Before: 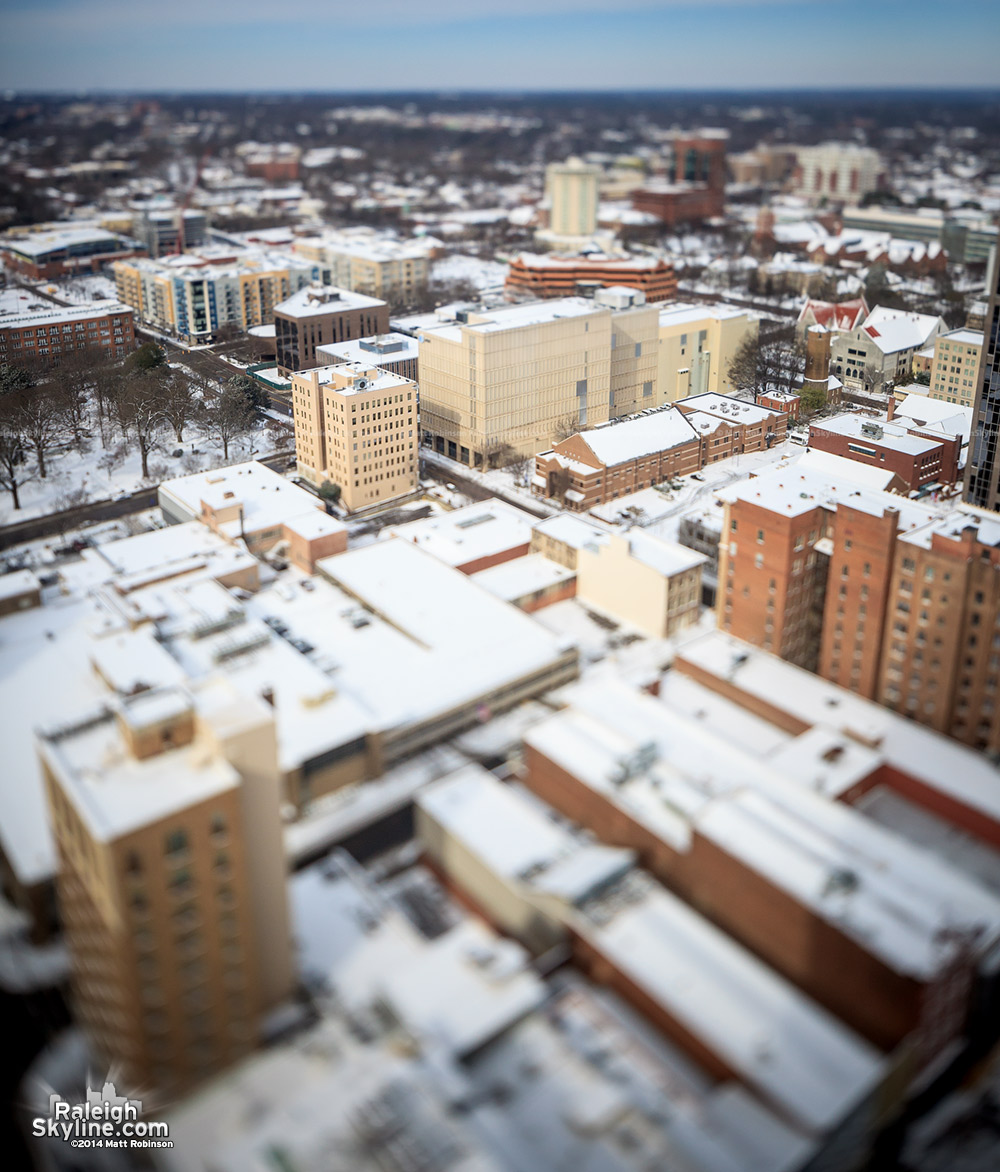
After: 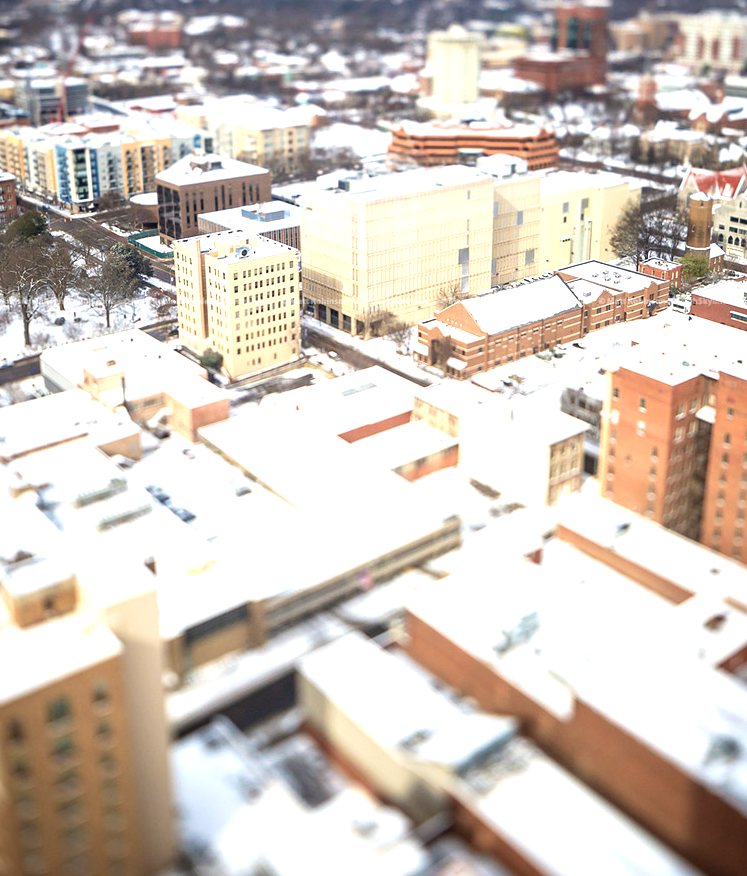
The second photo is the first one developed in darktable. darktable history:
velvia: strength 15%
crop and rotate: left 11.831%, top 11.346%, right 13.429%, bottom 13.899%
exposure: black level correction -0.001, exposure 0.9 EV, compensate exposure bias true, compensate highlight preservation false
